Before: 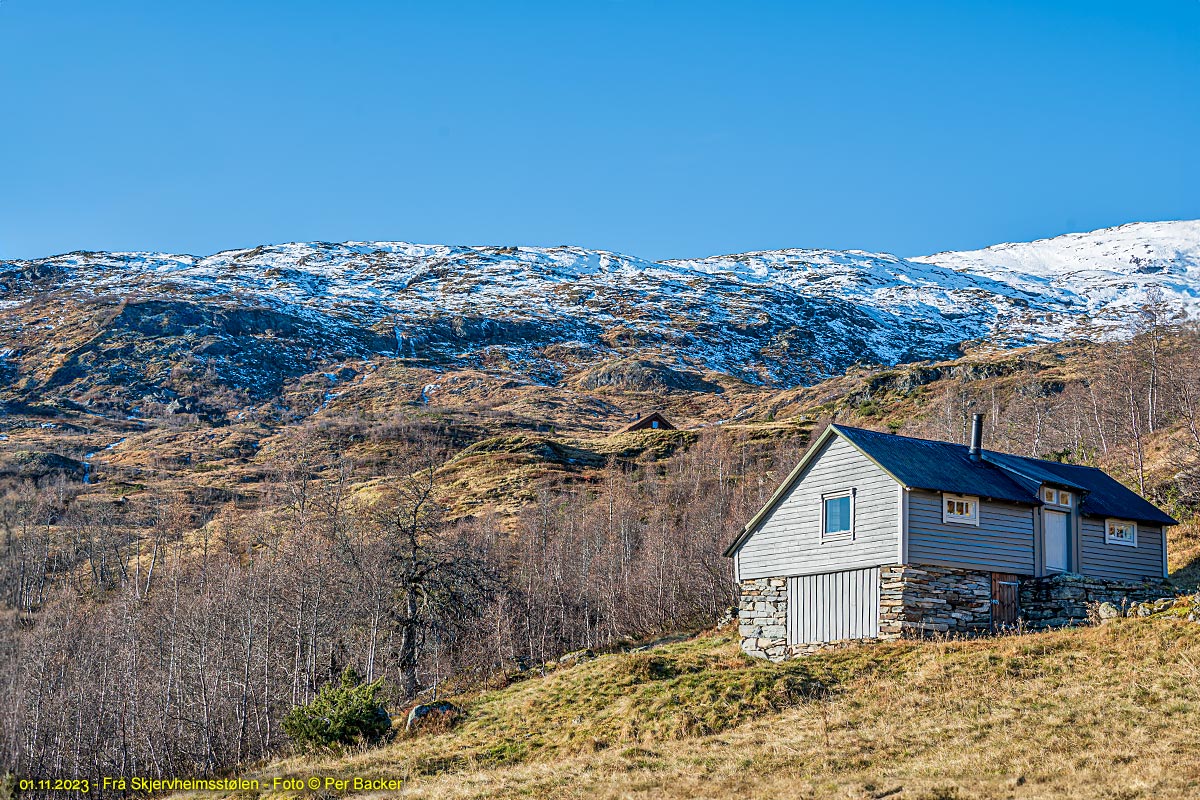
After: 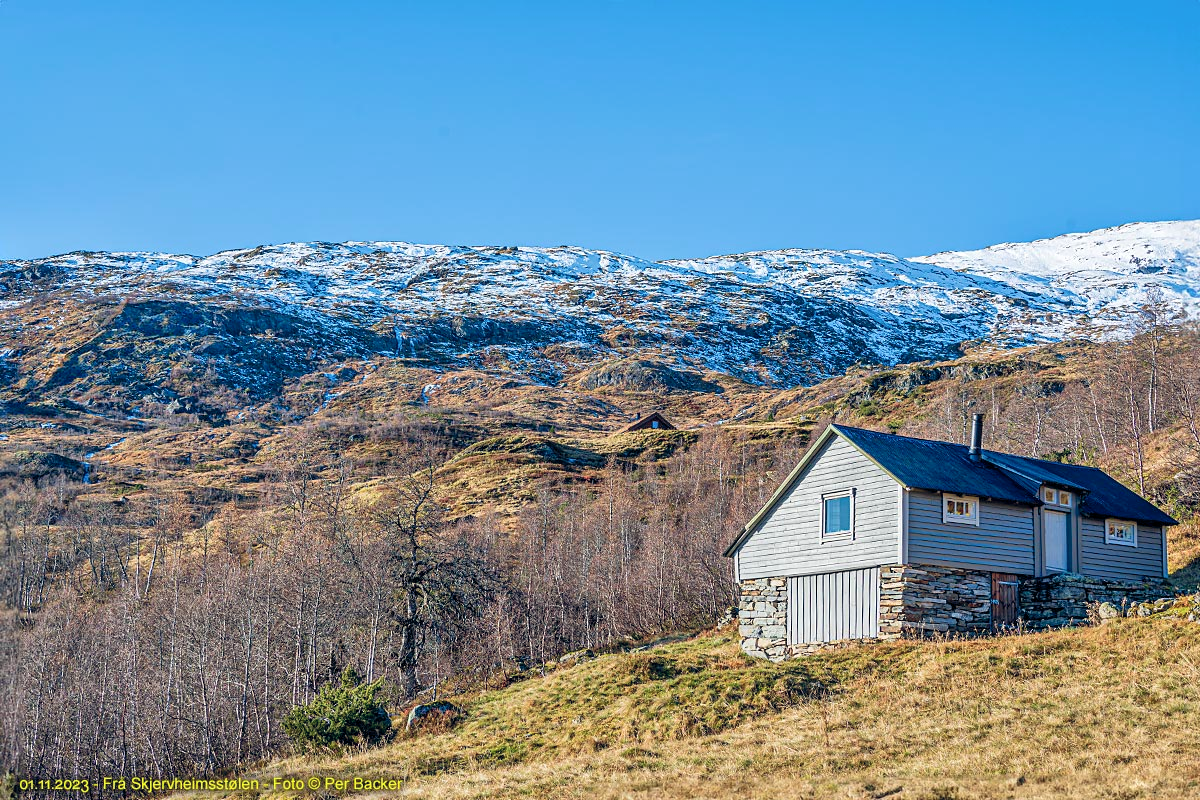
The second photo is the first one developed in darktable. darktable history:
velvia: strength 10.31%
color balance rgb: shadows lift › hue 86.26°, global offset › chroma 0.059%, global offset › hue 253.98°, linear chroma grading › shadows -1.488%, linear chroma grading › highlights -14.973%, linear chroma grading › global chroma -9.774%, linear chroma grading › mid-tones -9.649%, perceptual saturation grading › global saturation 19.89%, global vibrance 9.859%
contrast brightness saturation: contrast 0.028, brightness 0.063, saturation 0.128
